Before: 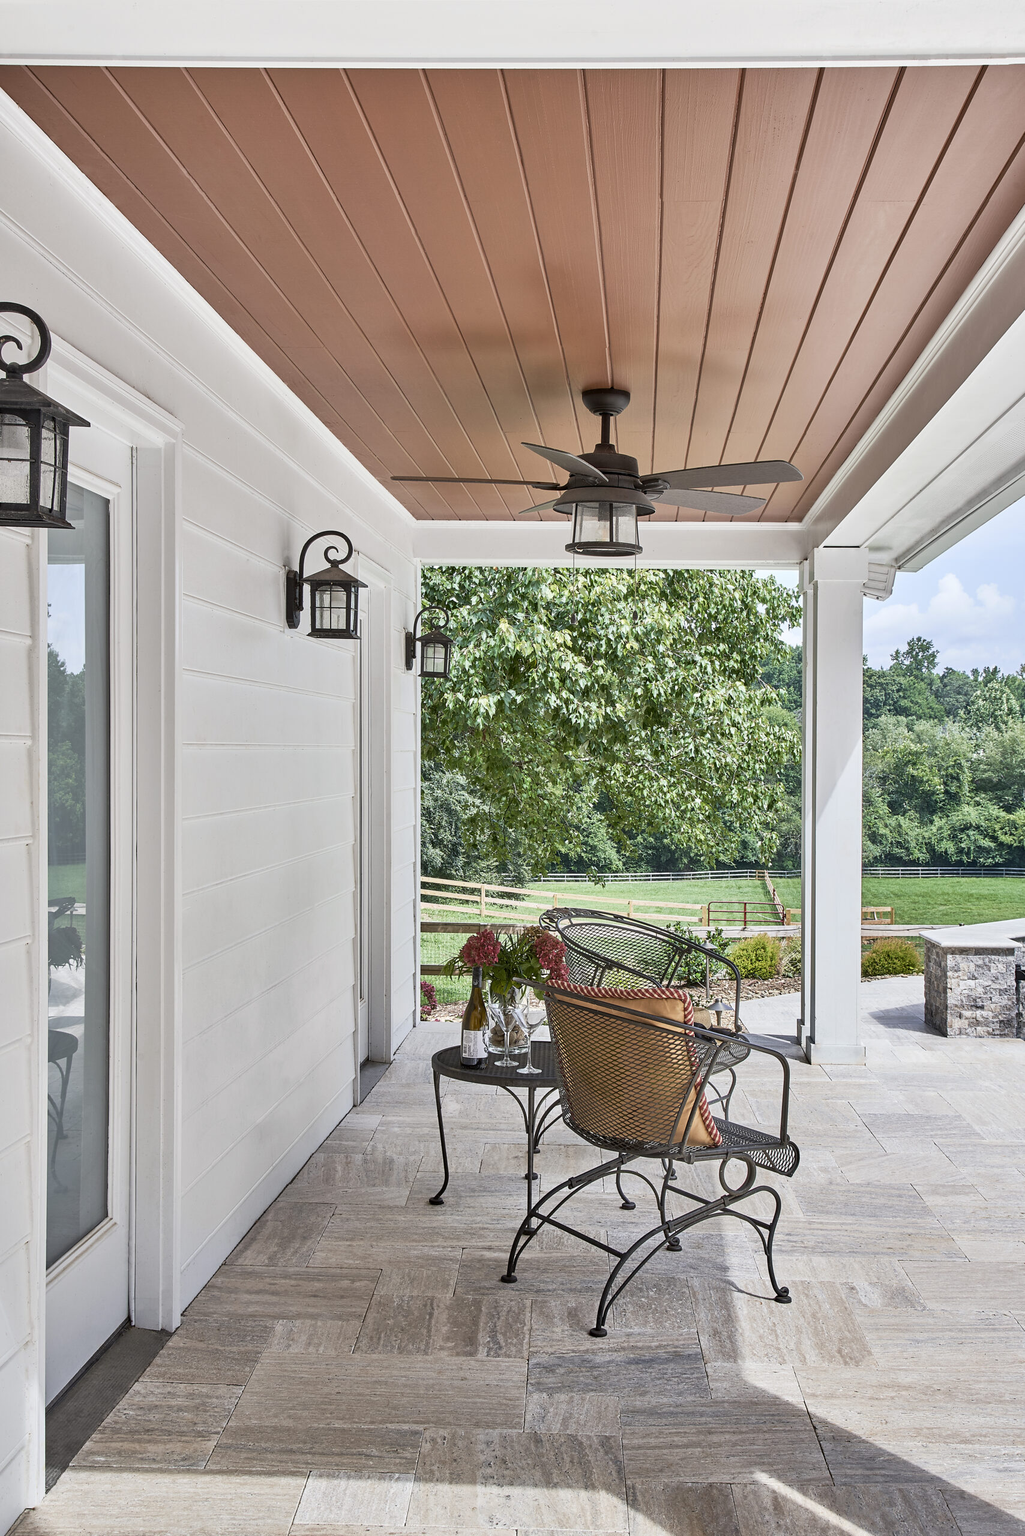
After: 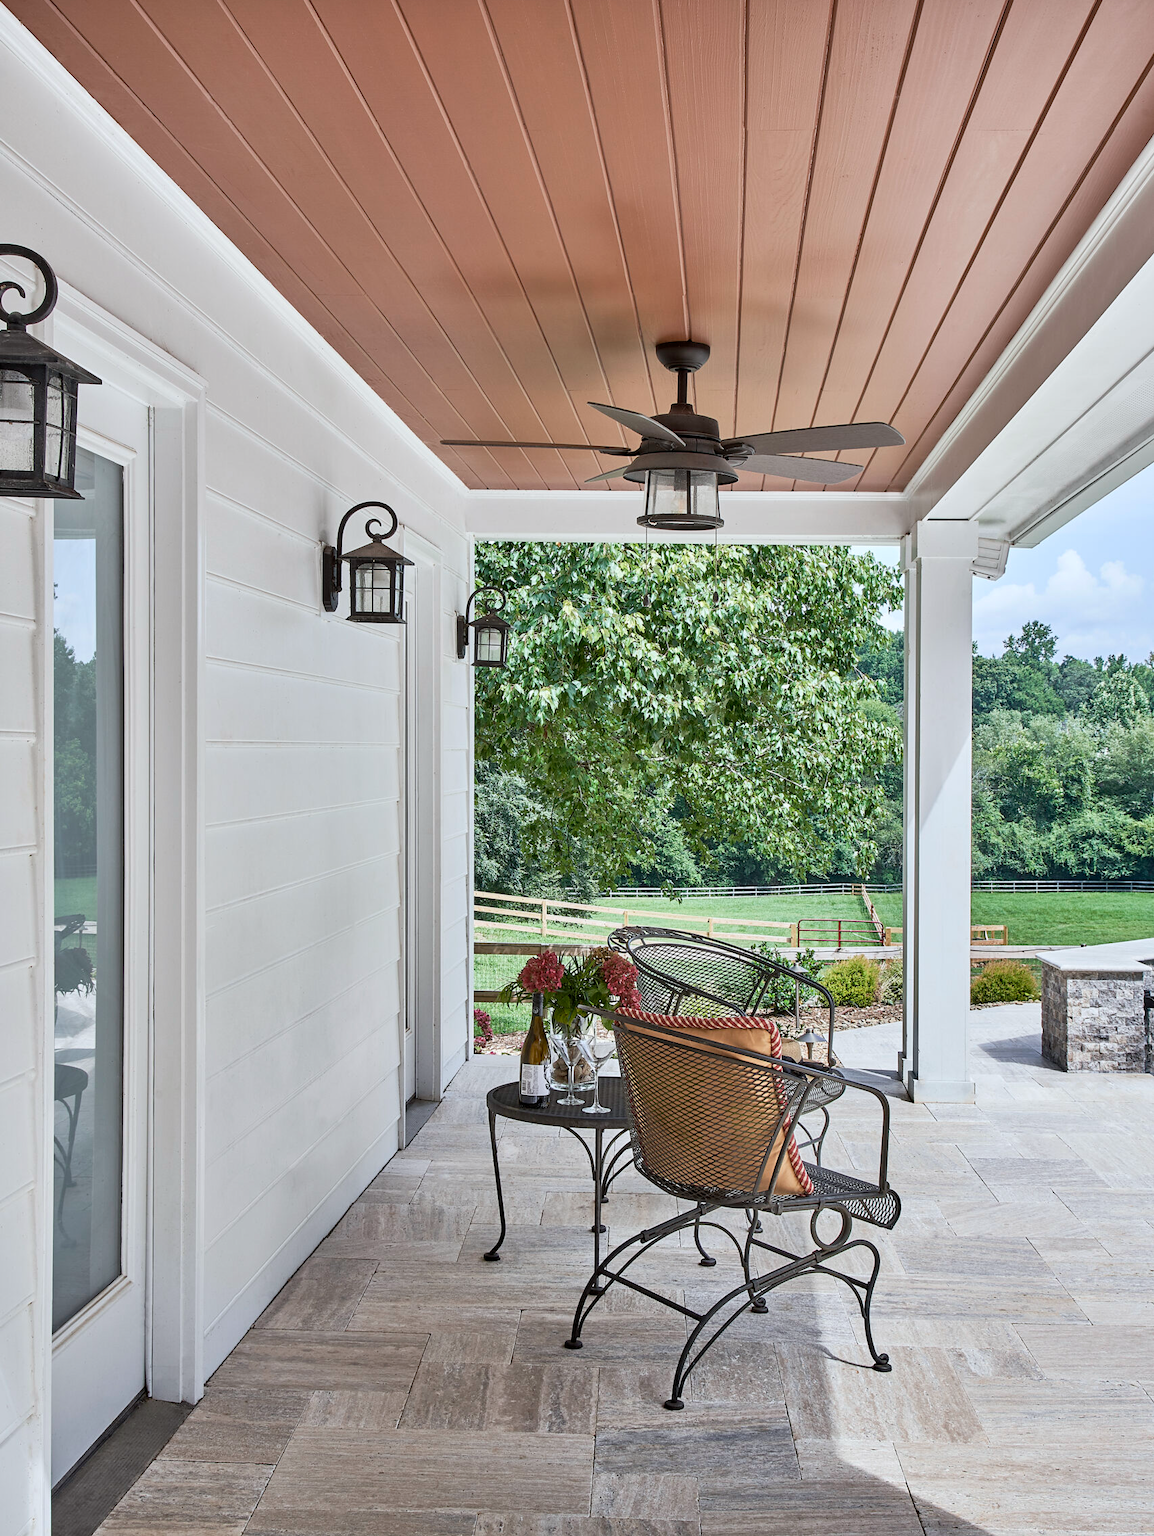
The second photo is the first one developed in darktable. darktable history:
crop and rotate: top 5.609%, bottom 5.609%
white balance: red 0.982, blue 1.018
